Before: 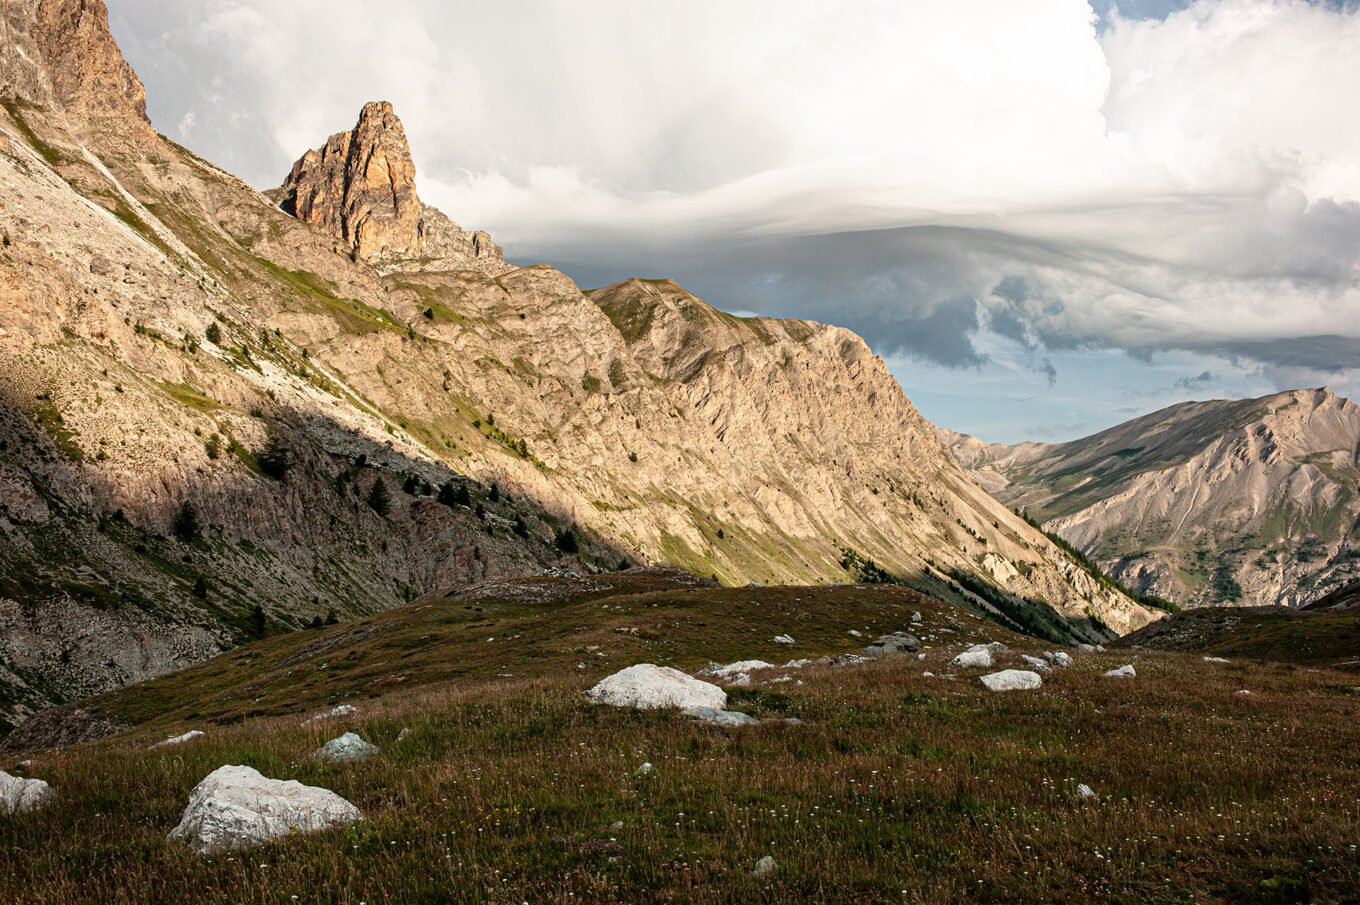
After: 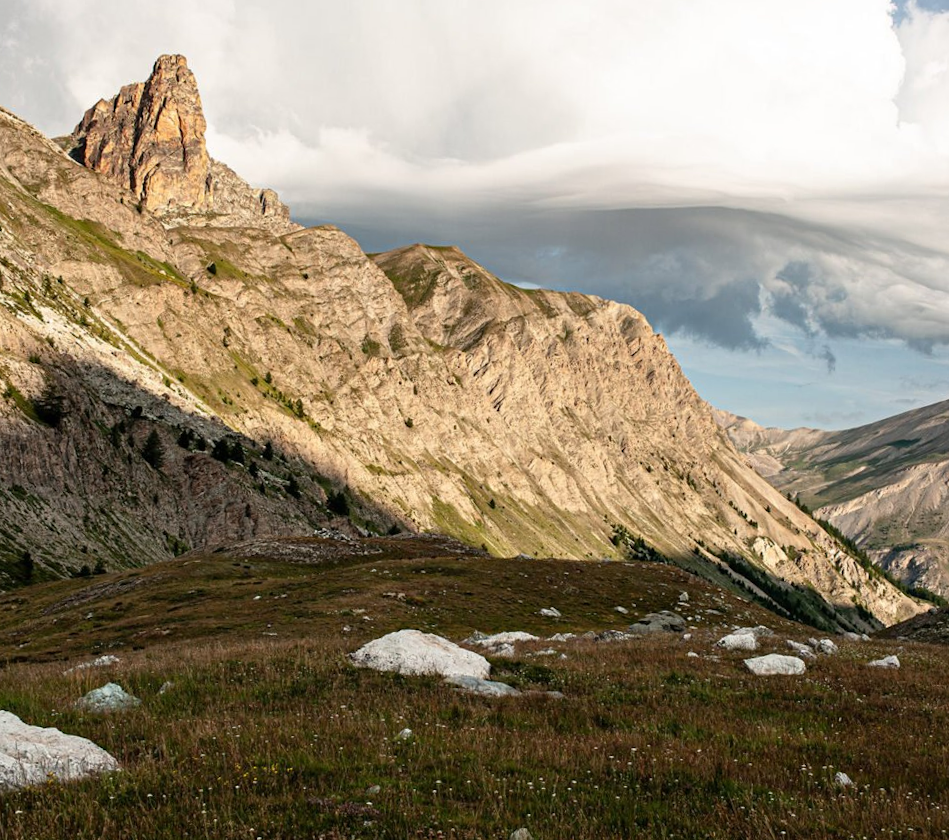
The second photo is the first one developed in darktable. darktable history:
crop and rotate: angle -2.94°, left 13.967%, top 0.043%, right 10.942%, bottom 0.092%
